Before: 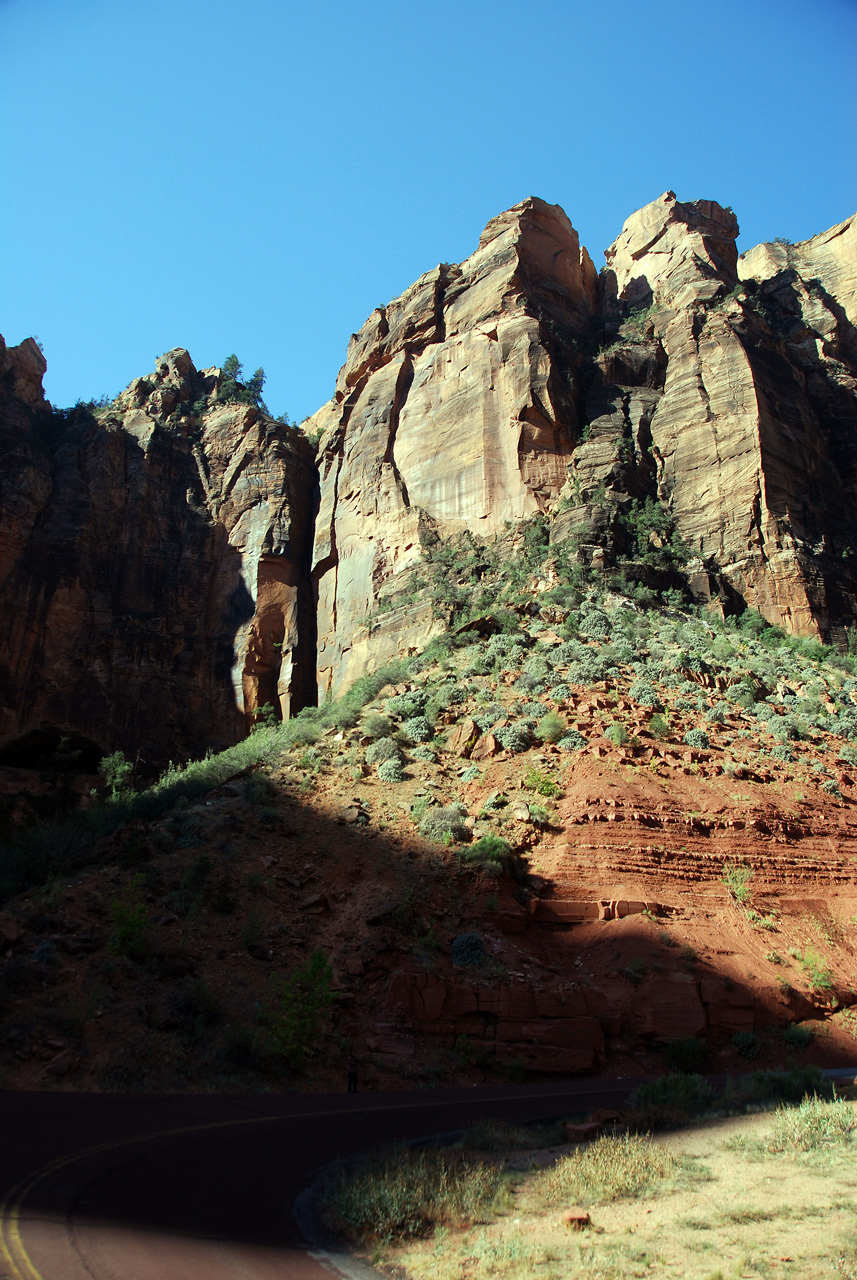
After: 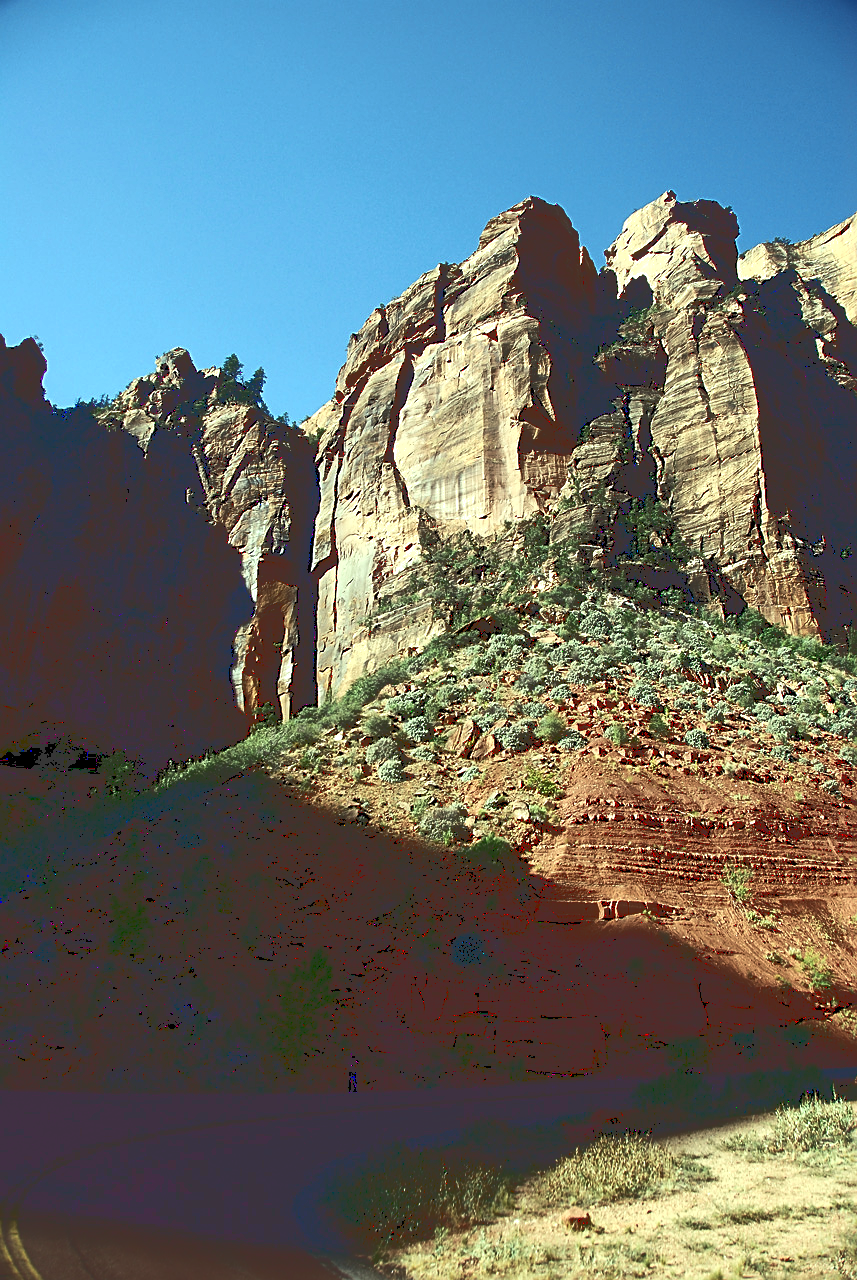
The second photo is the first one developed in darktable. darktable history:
base curve: curves: ch0 [(0, 0.036) (0.083, 0.04) (0.804, 1)]
sharpen: on, module defaults
velvia: strength 10.51%
